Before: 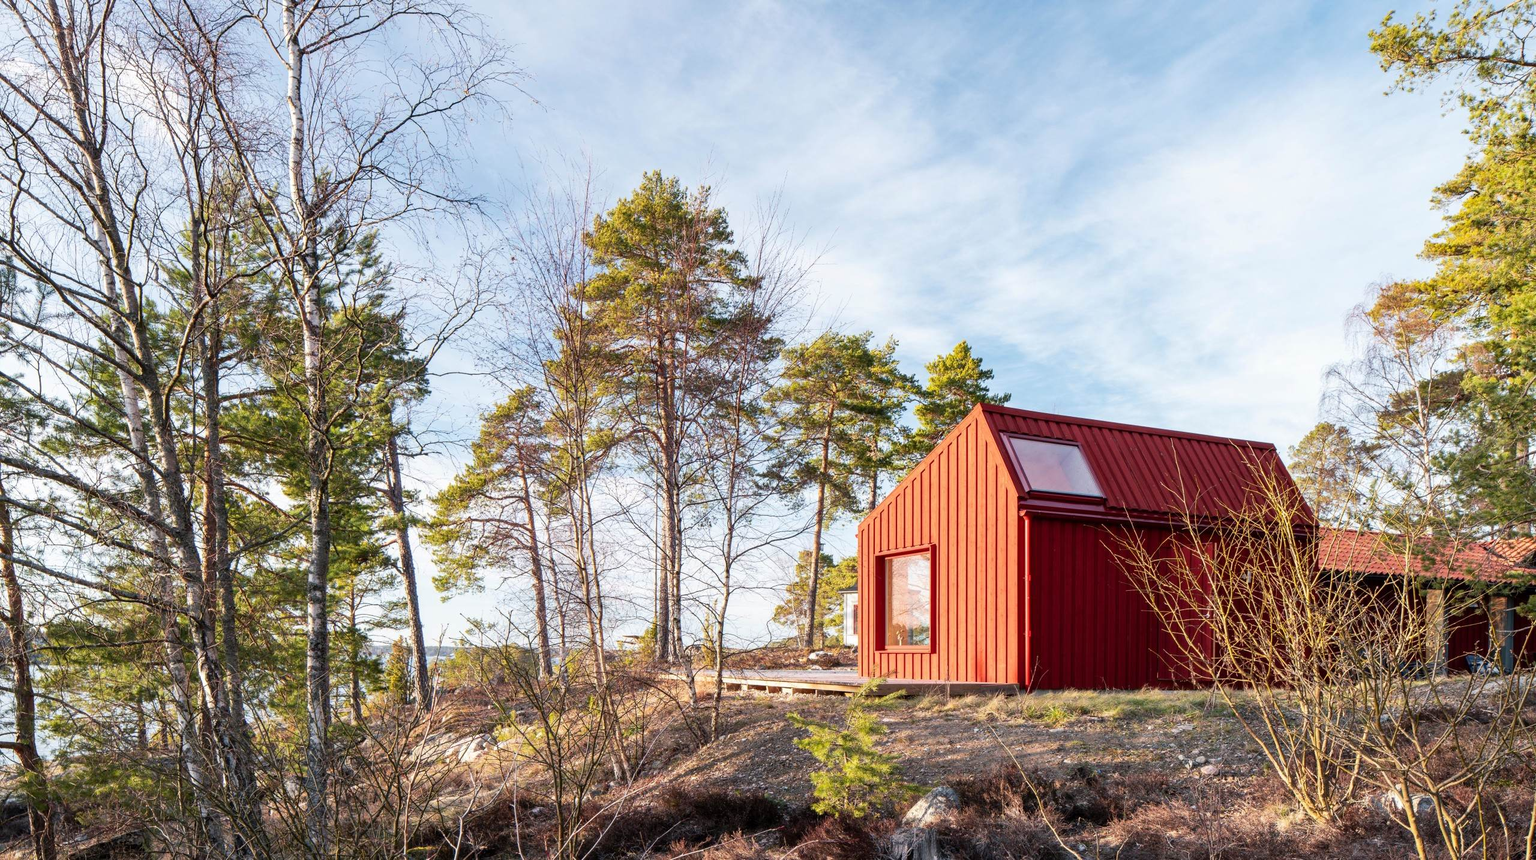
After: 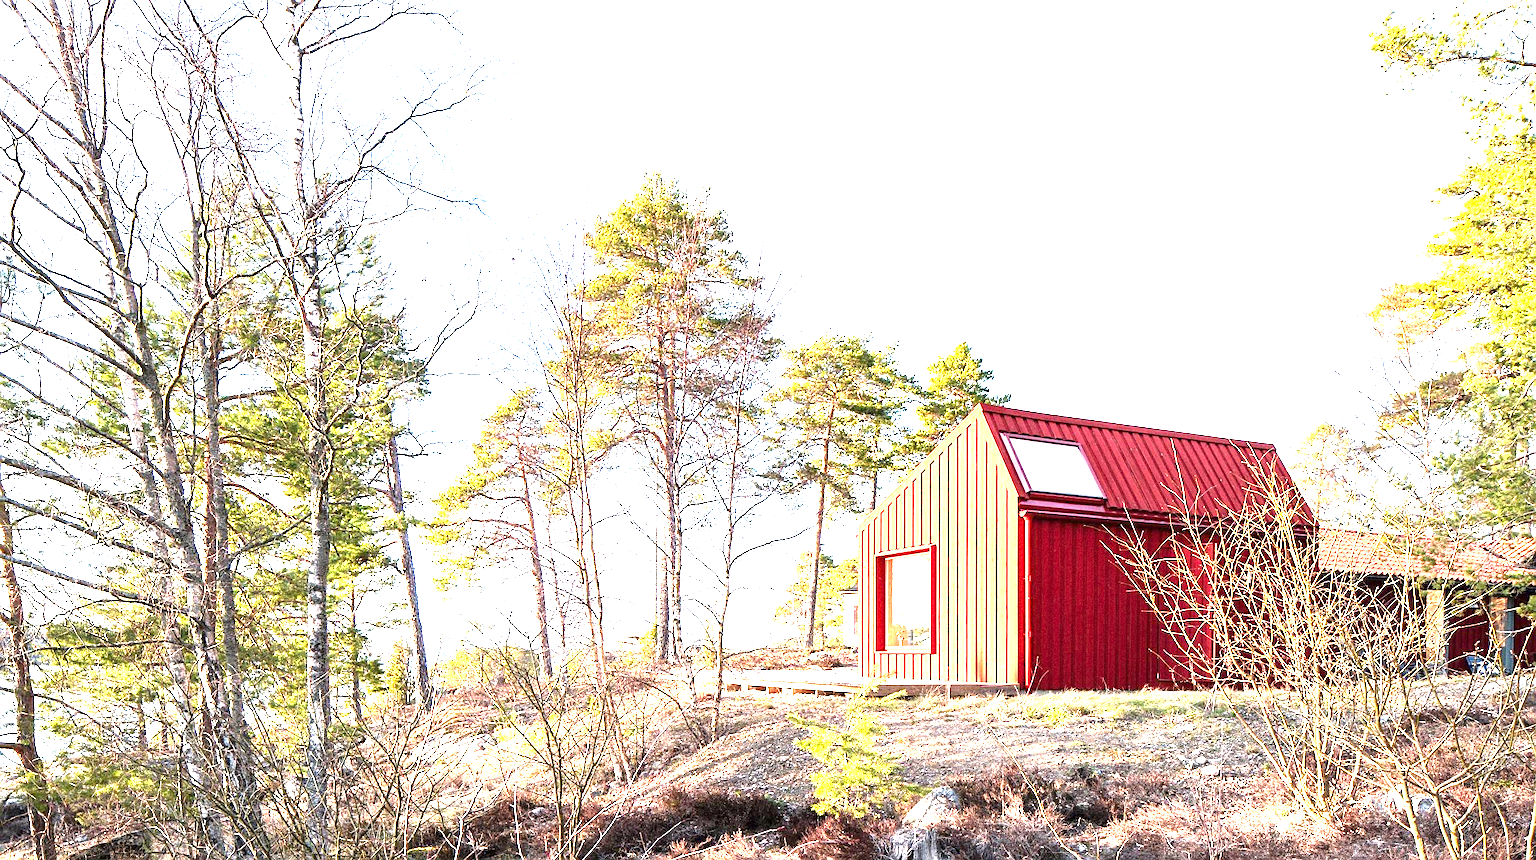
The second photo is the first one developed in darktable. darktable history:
exposure: black level correction 0, exposure 2.138 EV, compensate exposure bias true, compensate highlight preservation false
grain: coarseness 8.68 ISO, strength 31.94%
sharpen: on, module defaults
